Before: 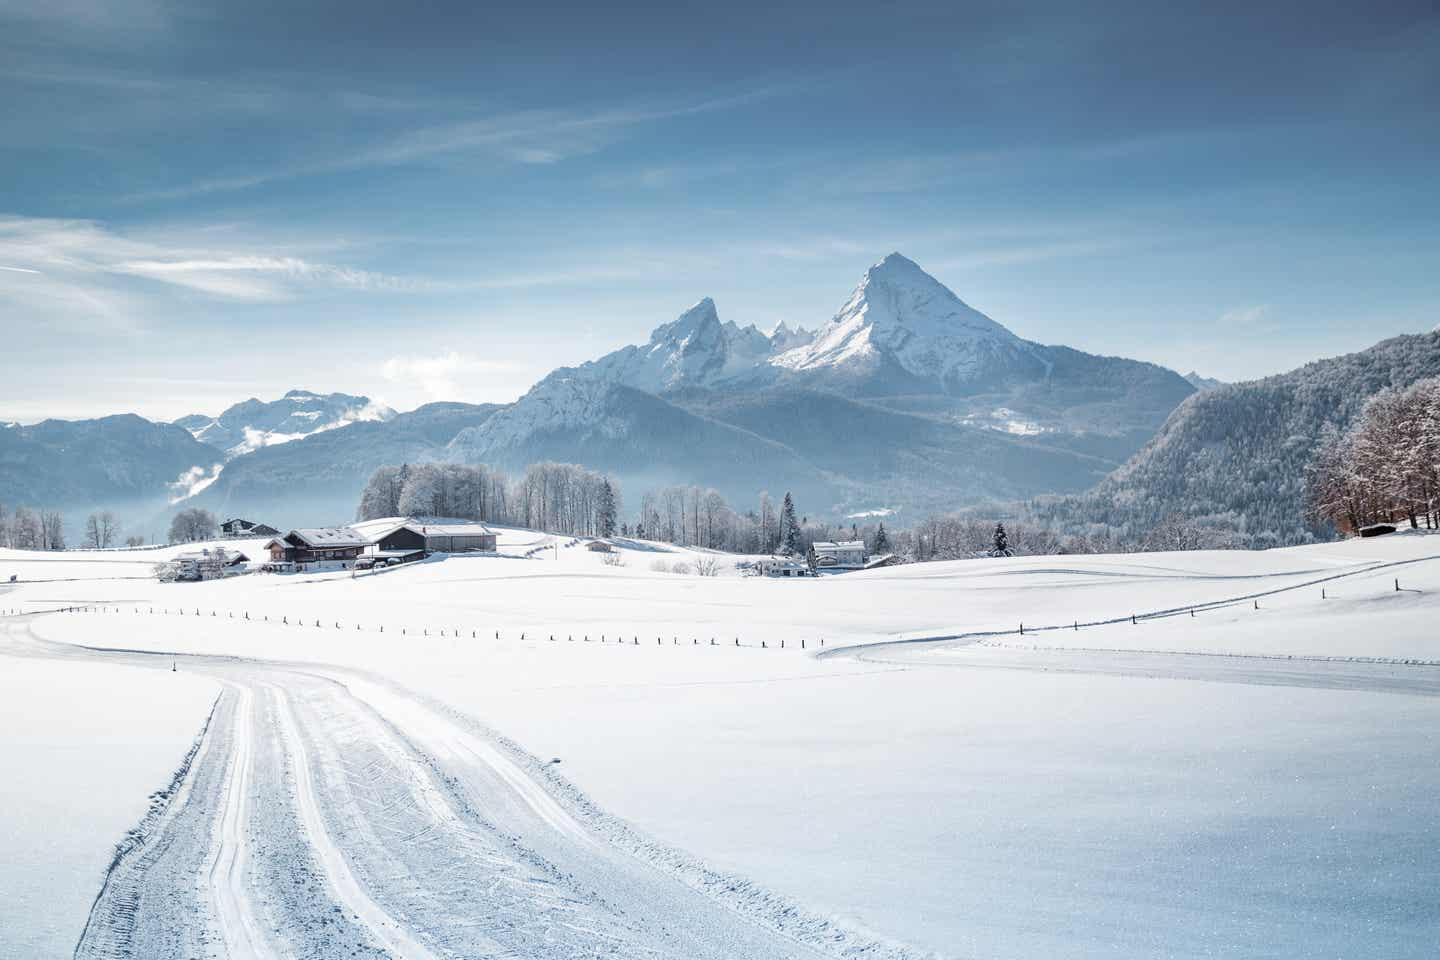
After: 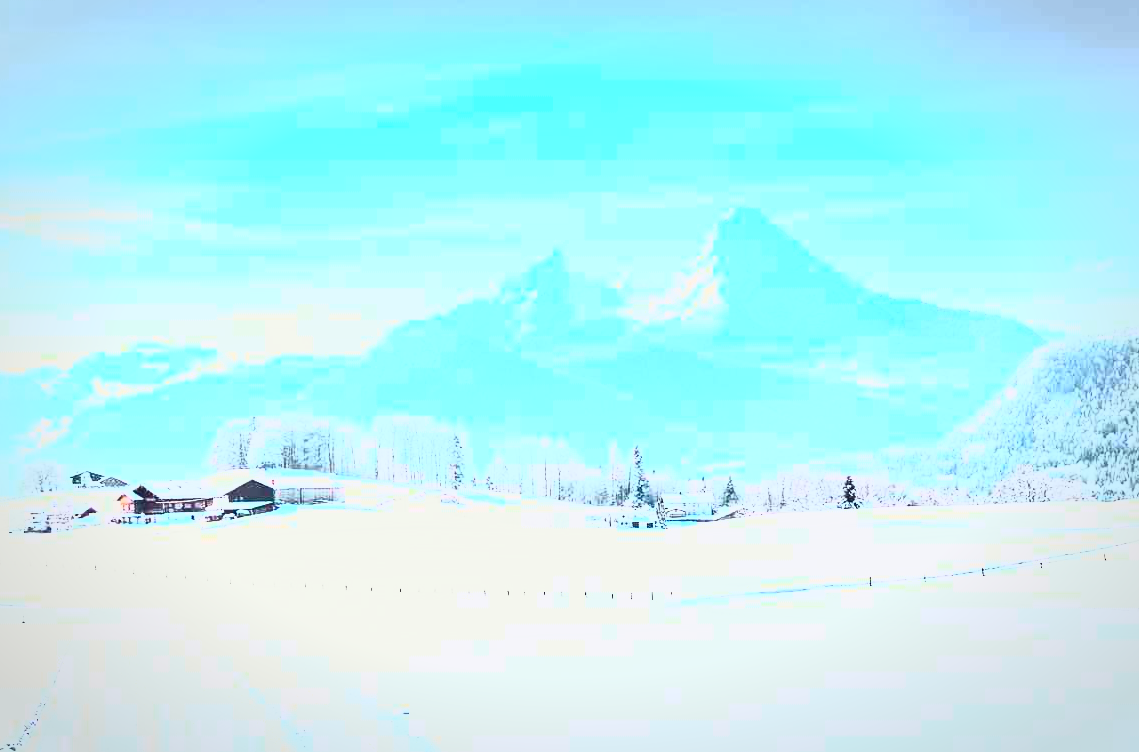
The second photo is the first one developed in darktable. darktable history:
exposure: black level correction 0, exposure 0.498 EV, compensate highlight preservation false
crop and rotate: left 10.515%, top 5.101%, right 10.362%, bottom 16.506%
vignetting: brightness -0.285, automatic ratio true
color correction: highlights a* -1.19, highlights b* 4.5, shadows a* 3.51
tone curve: curves: ch0 [(0, 0) (0.042, 0.023) (0.157, 0.114) (0.302, 0.308) (0.44, 0.507) (0.607, 0.705) (0.824, 0.882) (1, 0.965)]; ch1 [(0, 0) (0.339, 0.334) (0.445, 0.419) (0.476, 0.454) (0.503, 0.501) (0.517, 0.513) (0.551, 0.567) (0.622, 0.662) (0.706, 0.741) (1, 1)]; ch2 [(0, 0) (0.327, 0.318) (0.417, 0.426) (0.46, 0.453) (0.502, 0.5) (0.514, 0.524) (0.547, 0.572) (0.615, 0.656) (0.717, 0.778) (1, 1)], color space Lab, independent channels, preserve colors none
contrast brightness saturation: contrast 0.984, brightness 0.987, saturation 0.991
